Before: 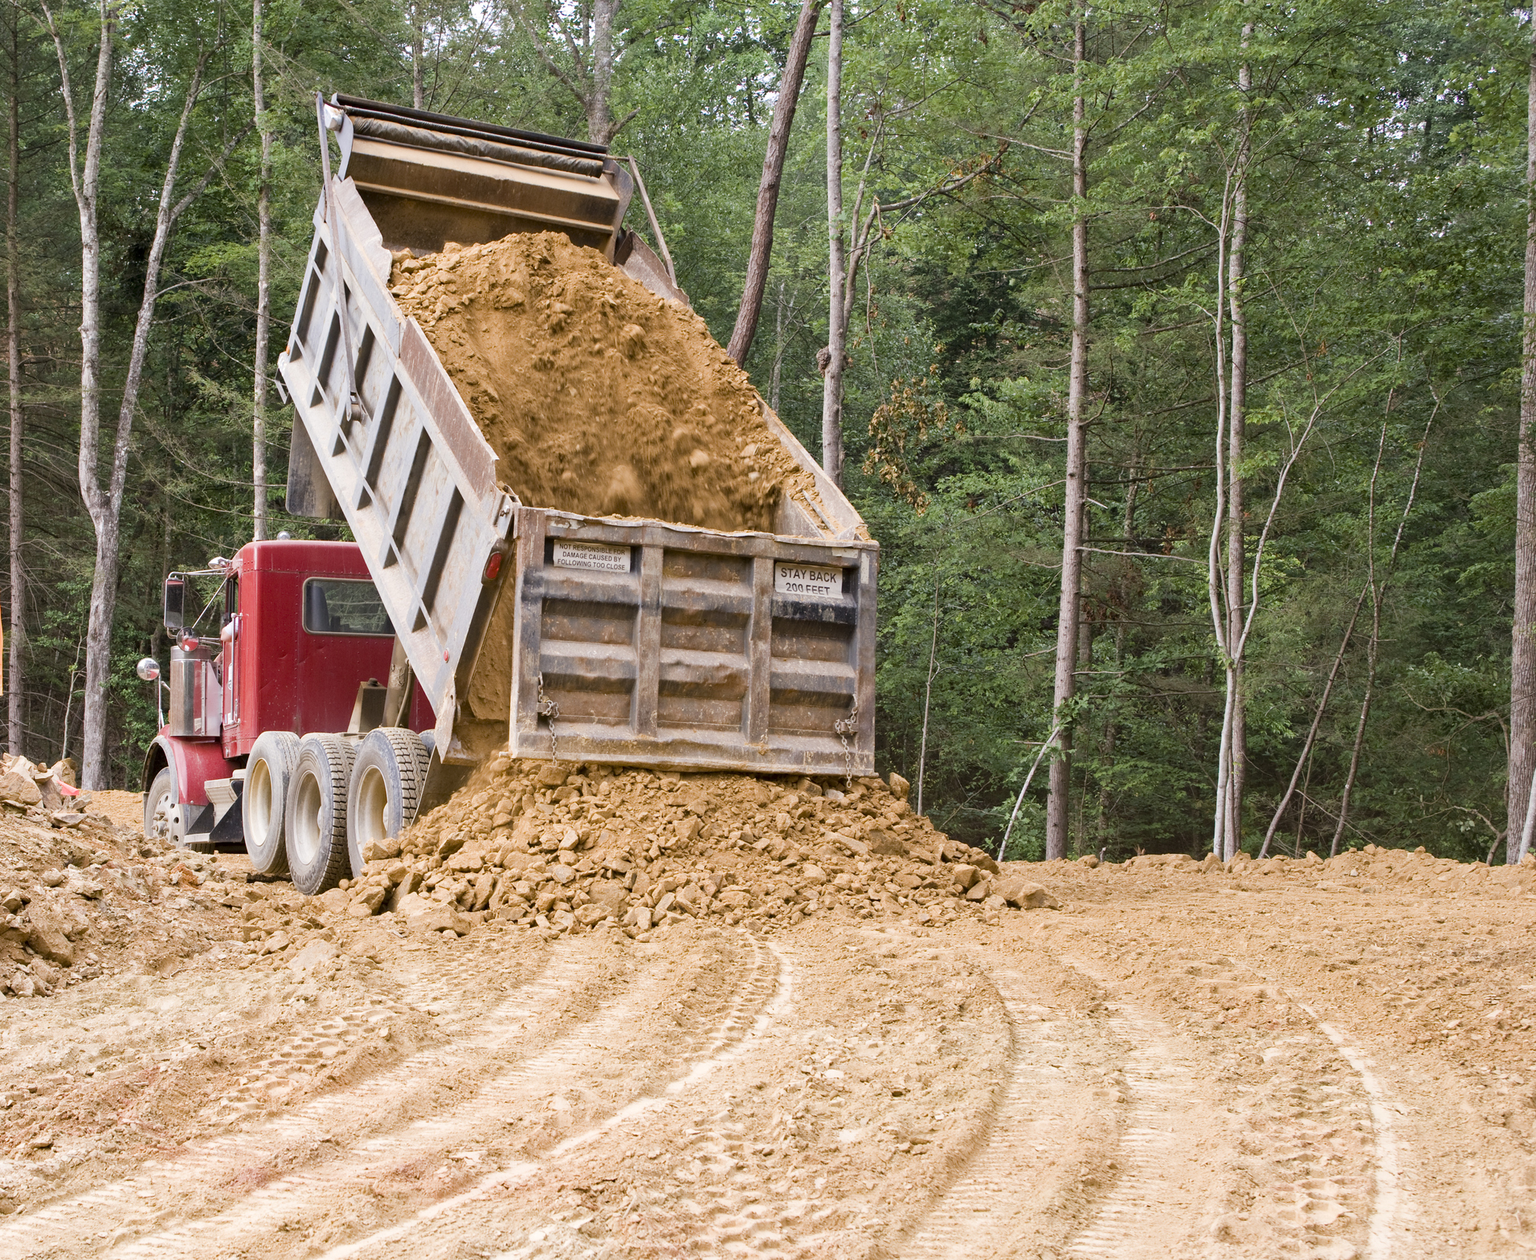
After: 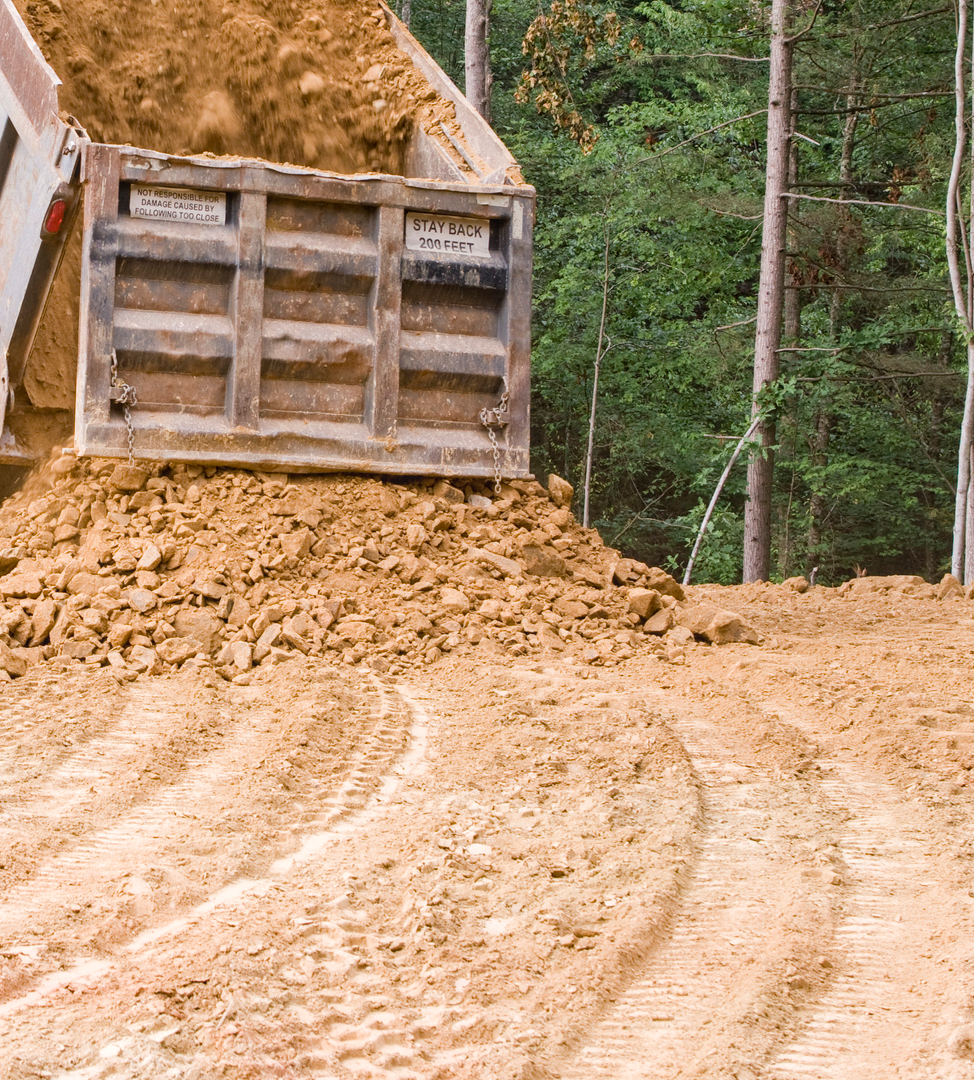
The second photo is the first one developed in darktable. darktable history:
crop and rotate: left 29.237%, top 31.152%, right 19.807%
local contrast: detail 110%
